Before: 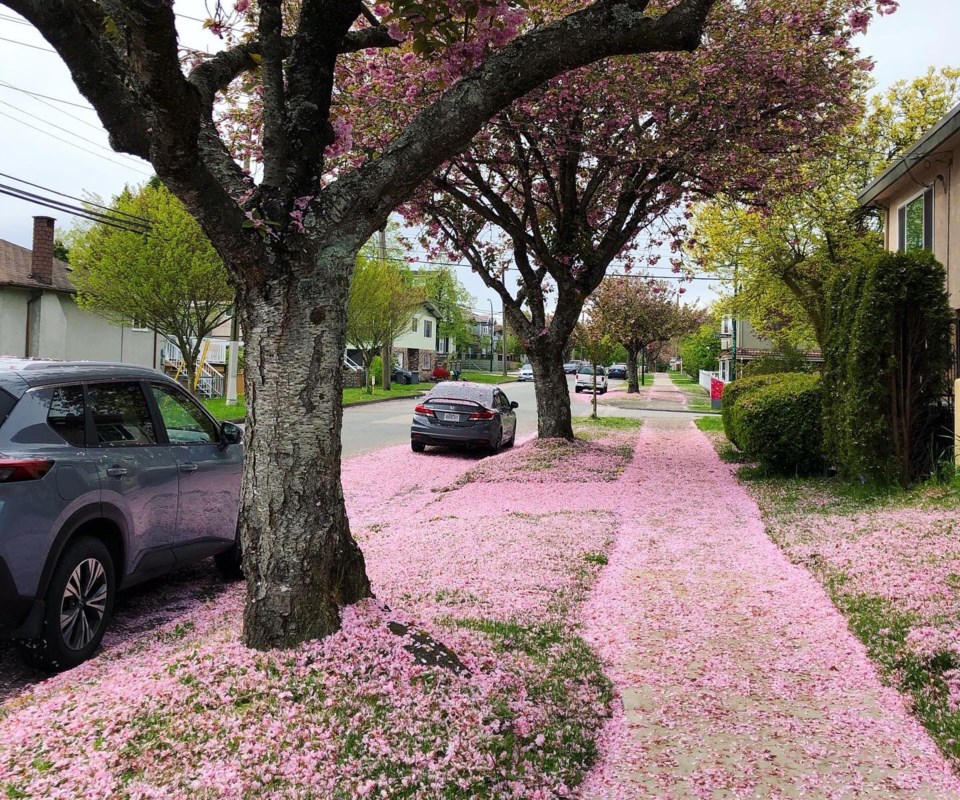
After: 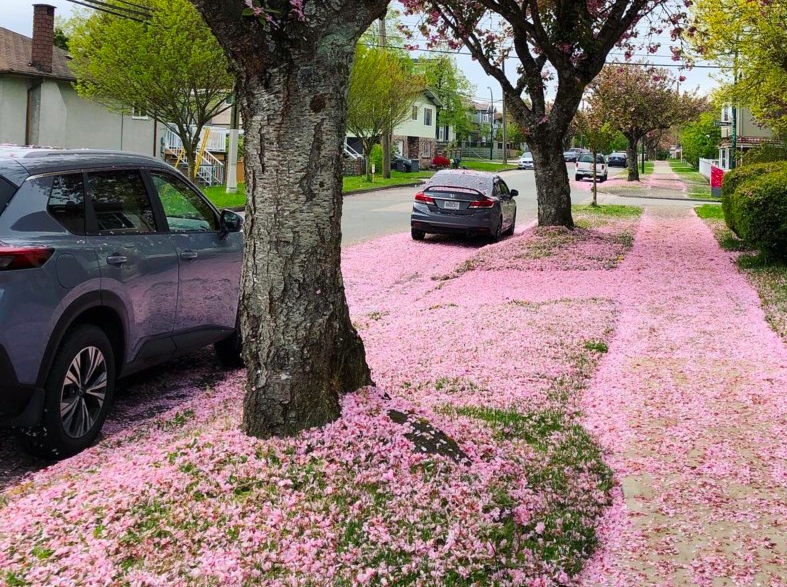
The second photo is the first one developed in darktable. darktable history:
crop: top 26.531%, right 17.959%
contrast brightness saturation: contrast 0.04, saturation 0.16
